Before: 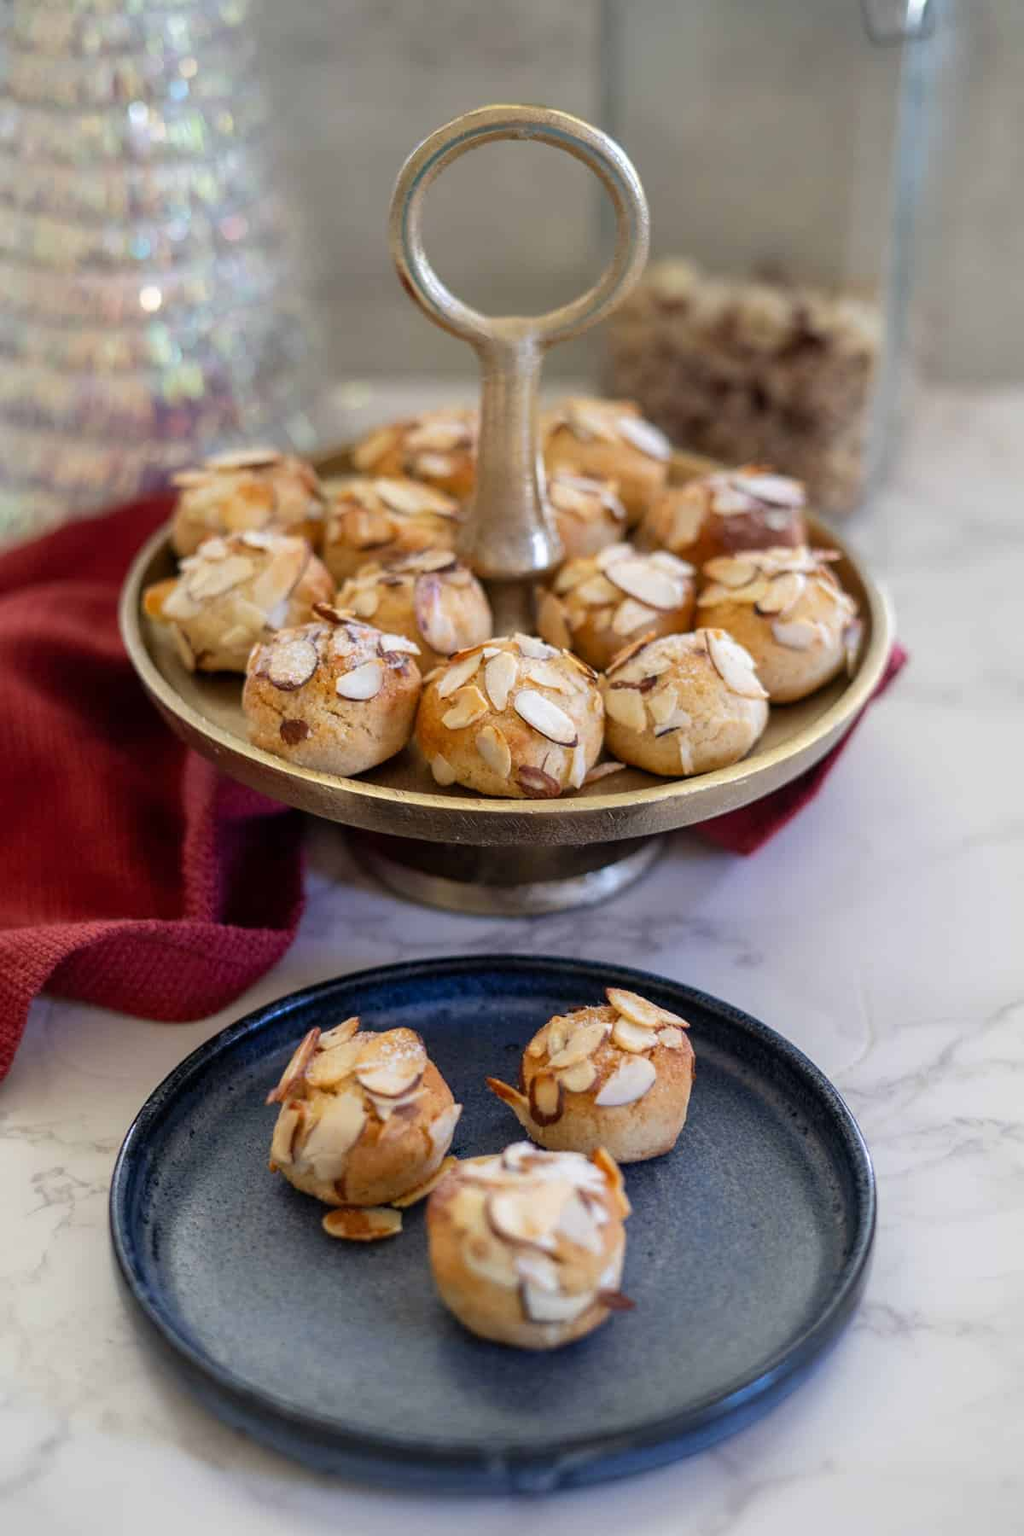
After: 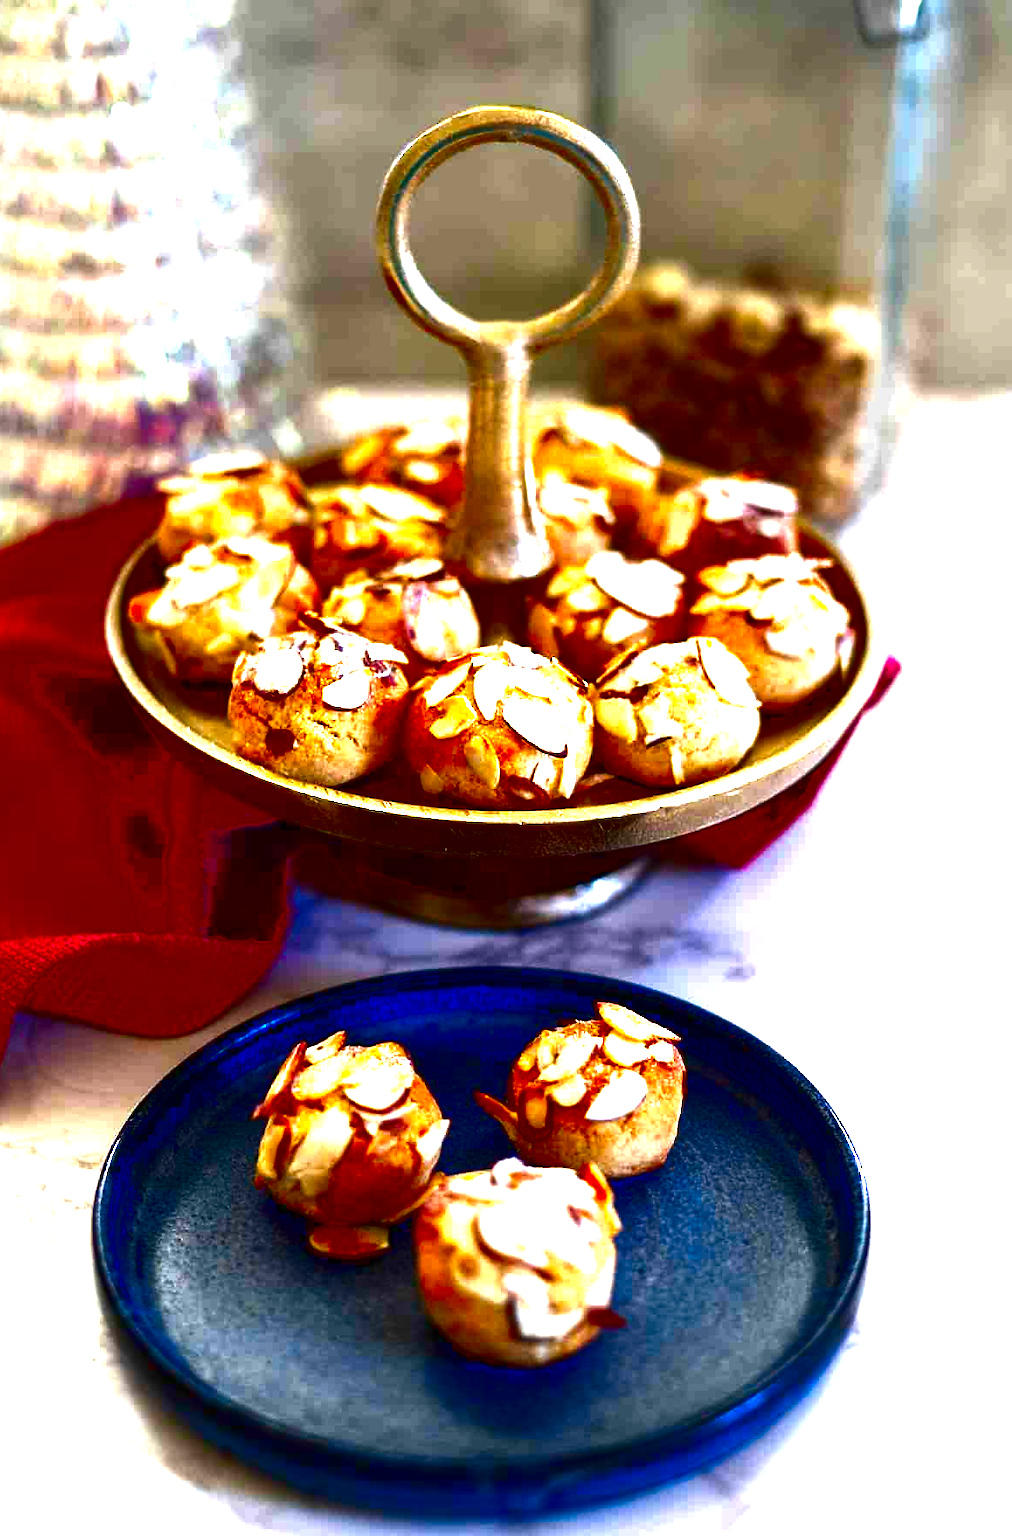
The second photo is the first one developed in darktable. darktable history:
crop and rotate: left 1.774%, right 0.633%, bottom 1.28%
contrast brightness saturation: brightness -1, saturation 1
exposure: black level correction 0.009, exposure 1.425 EV, compensate highlight preservation false
